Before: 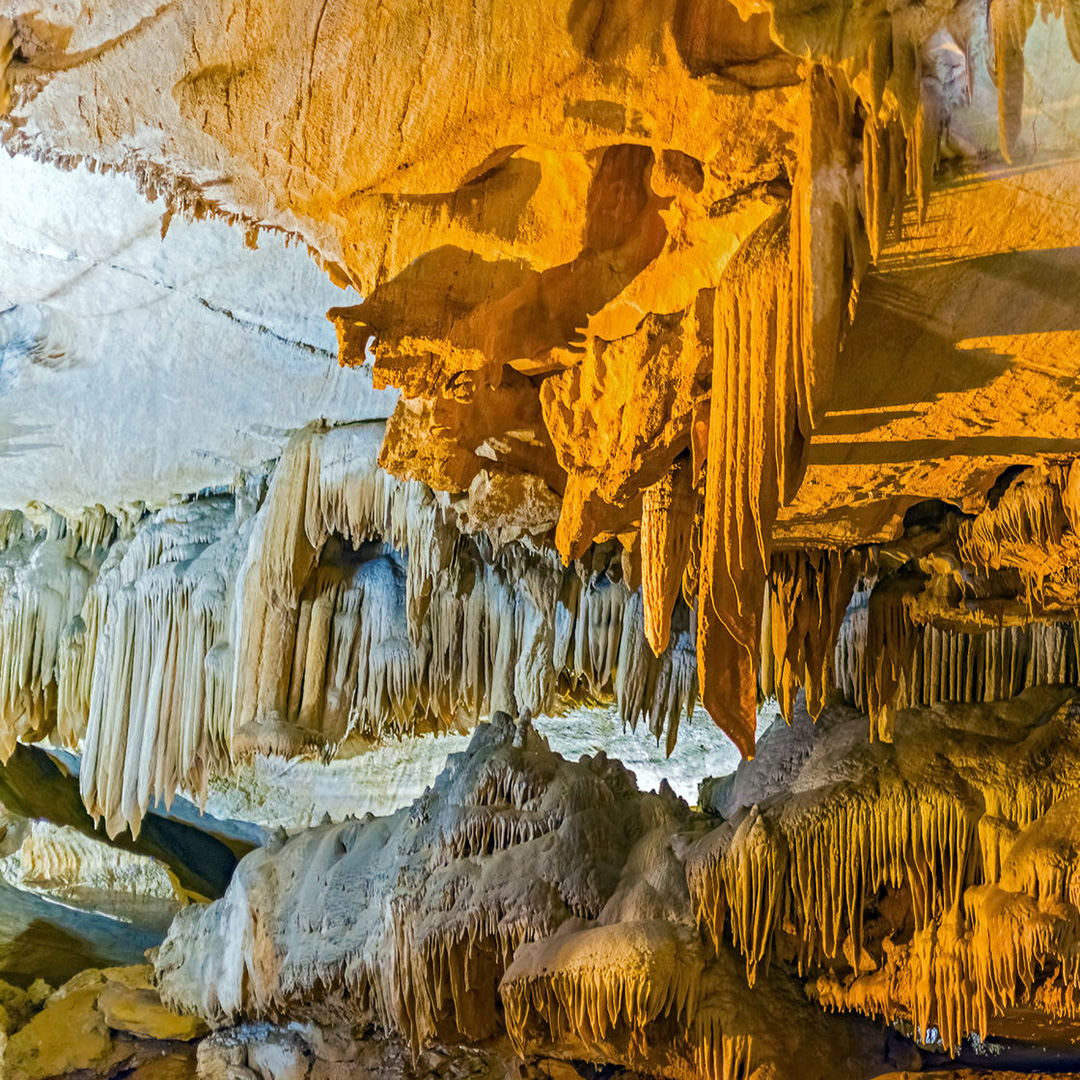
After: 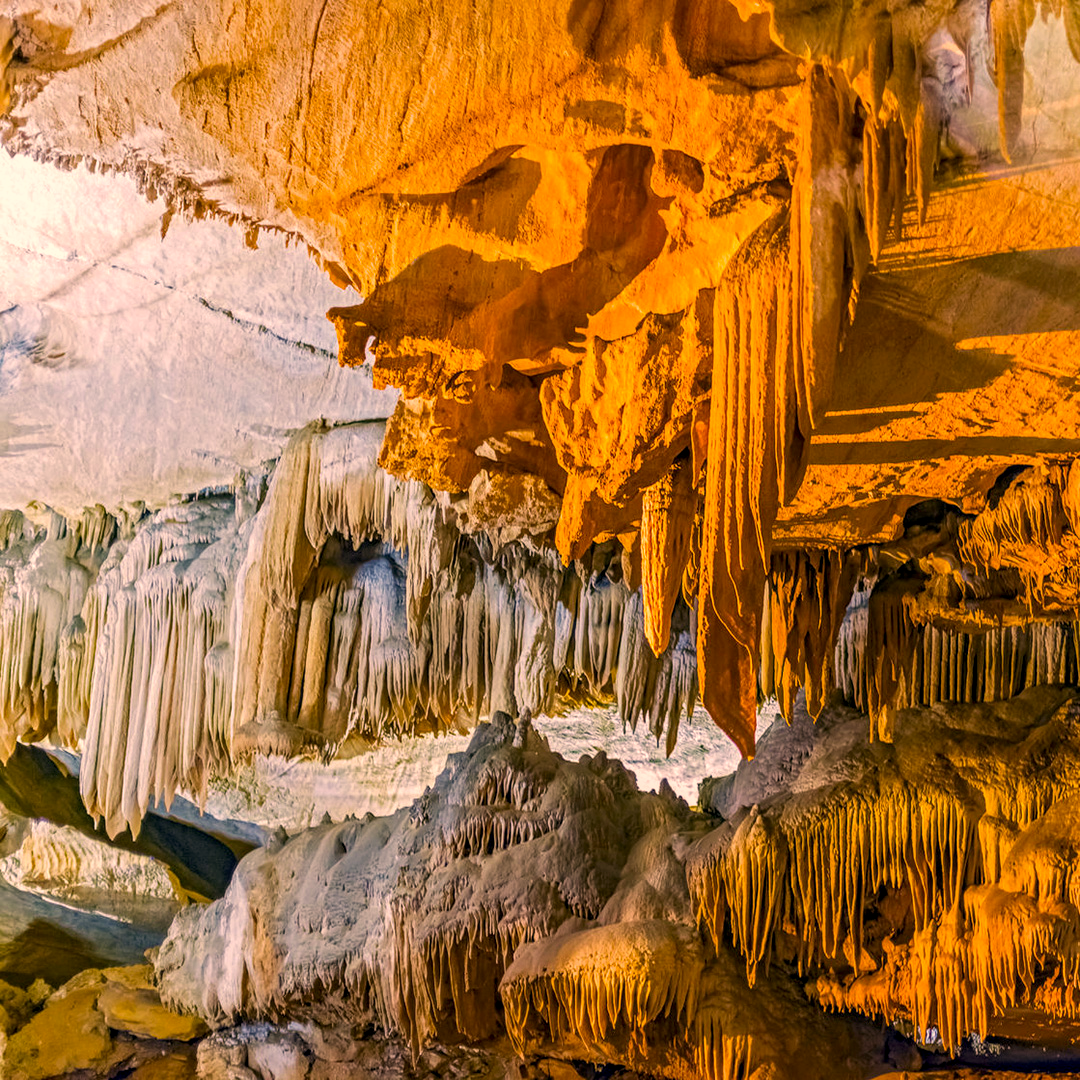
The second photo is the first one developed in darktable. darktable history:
local contrast: on, module defaults
color correction: highlights a* 21.49, highlights b* 19.56
